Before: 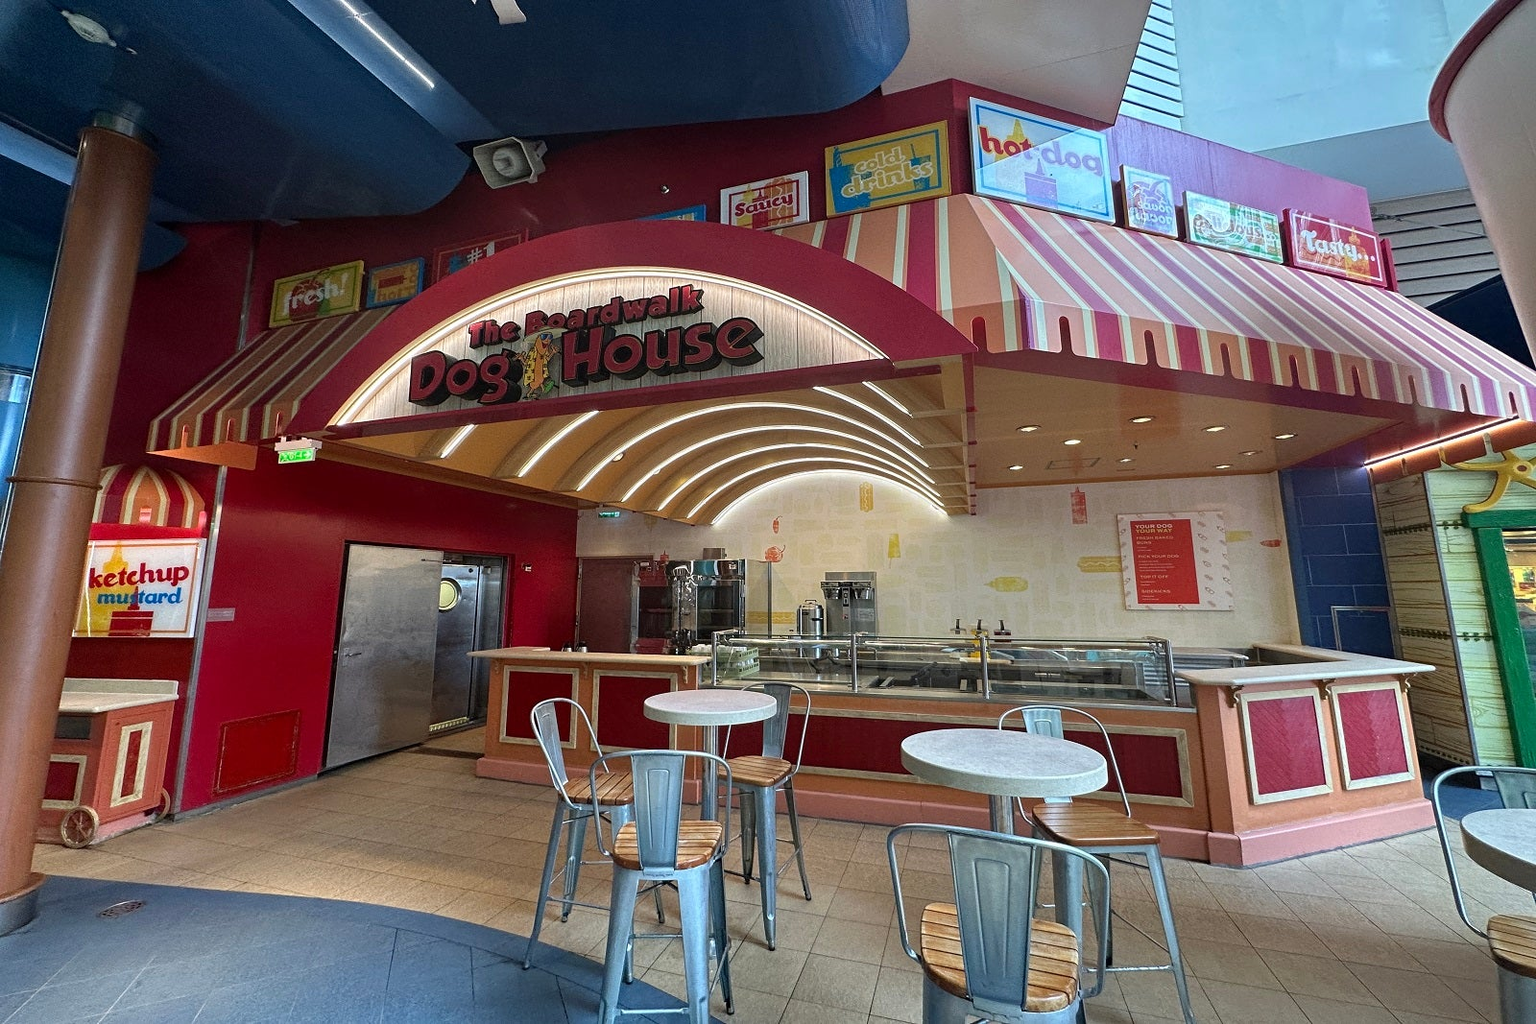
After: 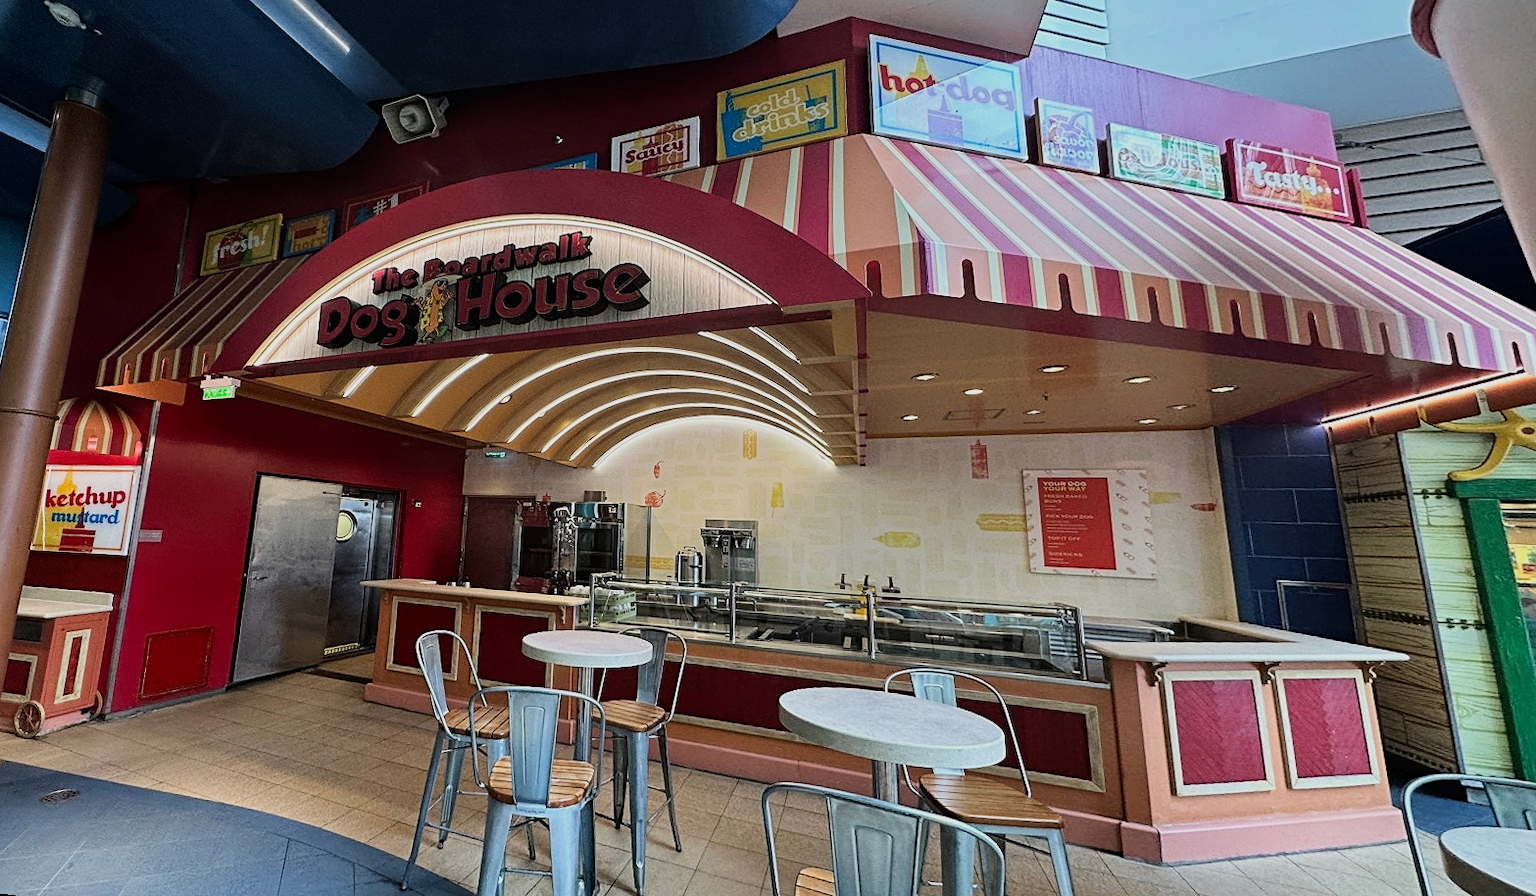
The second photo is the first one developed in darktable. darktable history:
sharpen: amount 0.2
rotate and perspective: rotation 1.69°, lens shift (vertical) -0.023, lens shift (horizontal) -0.291, crop left 0.025, crop right 0.988, crop top 0.092, crop bottom 0.842
filmic rgb: black relative exposure -7.5 EV, white relative exposure 5 EV, hardness 3.31, contrast 1.3, contrast in shadows safe
